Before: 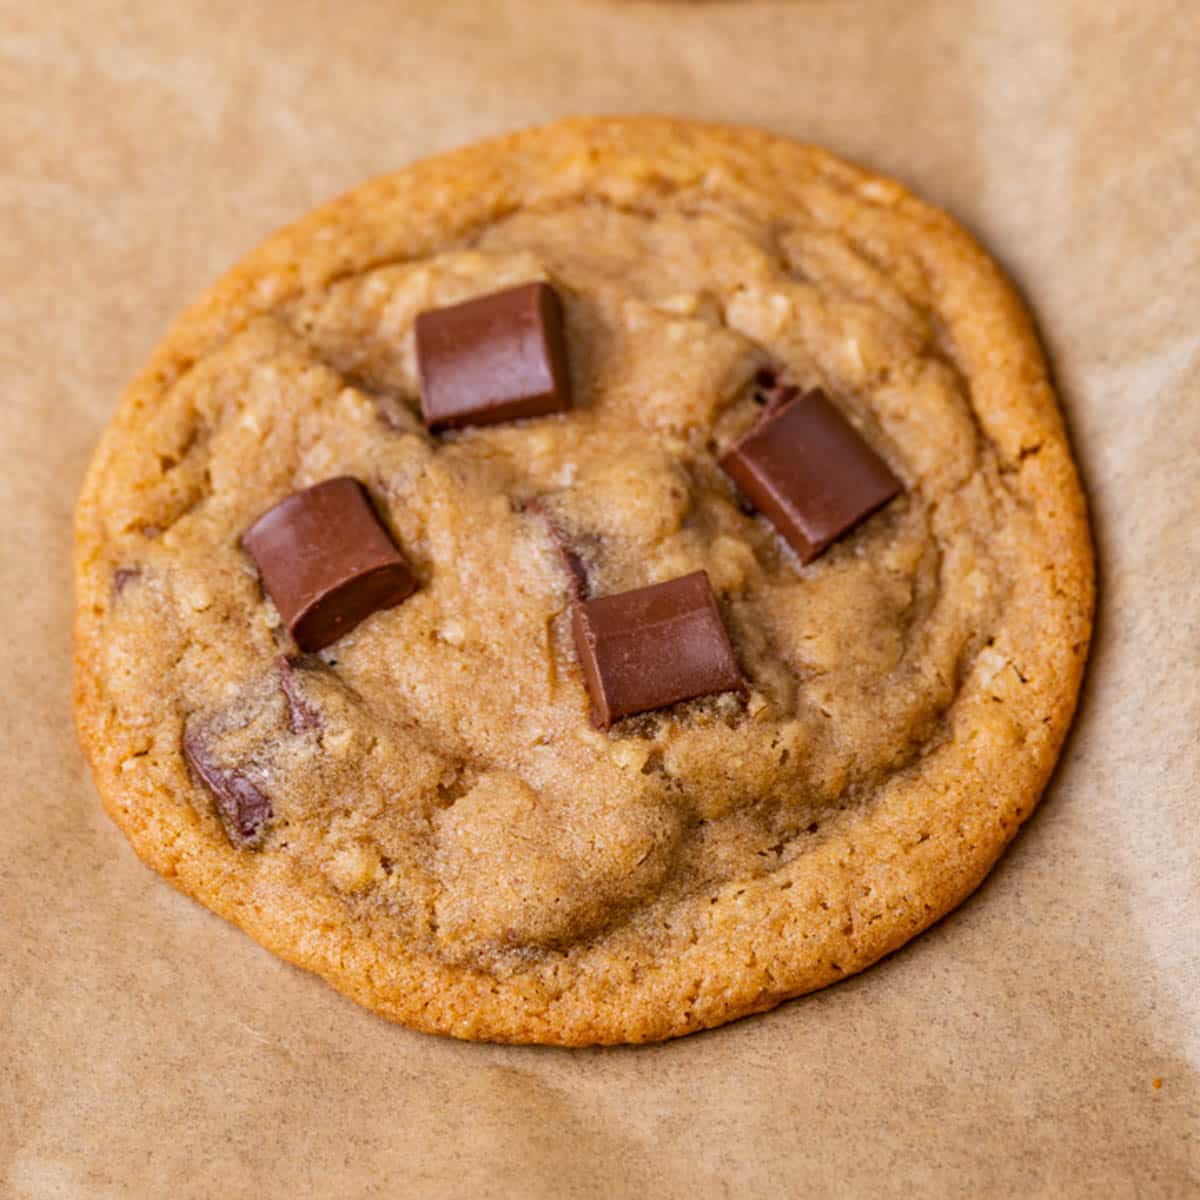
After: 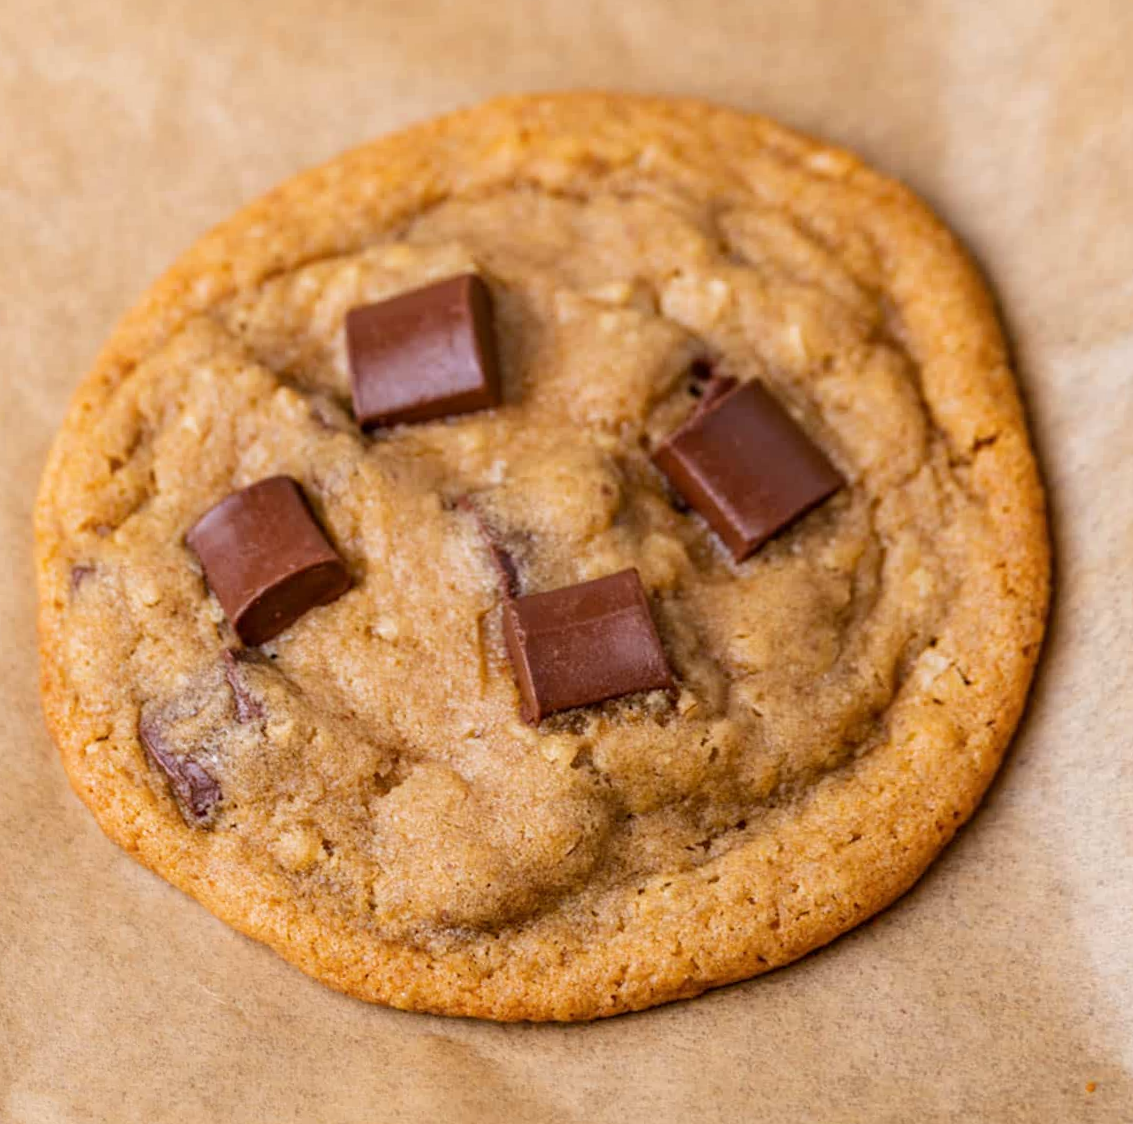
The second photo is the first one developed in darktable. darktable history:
shadows and highlights: radius 93.07, shadows -14.46, white point adjustment 0.23, highlights 31.48, compress 48.23%, highlights color adjustment 52.79%, soften with gaussian
rotate and perspective: rotation 0.062°, lens shift (vertical) 0.115, lens shift (horizontal) -0.133, crop left 0.047, crop right 0.94, crop top 0.061, crop bottom 0.94
